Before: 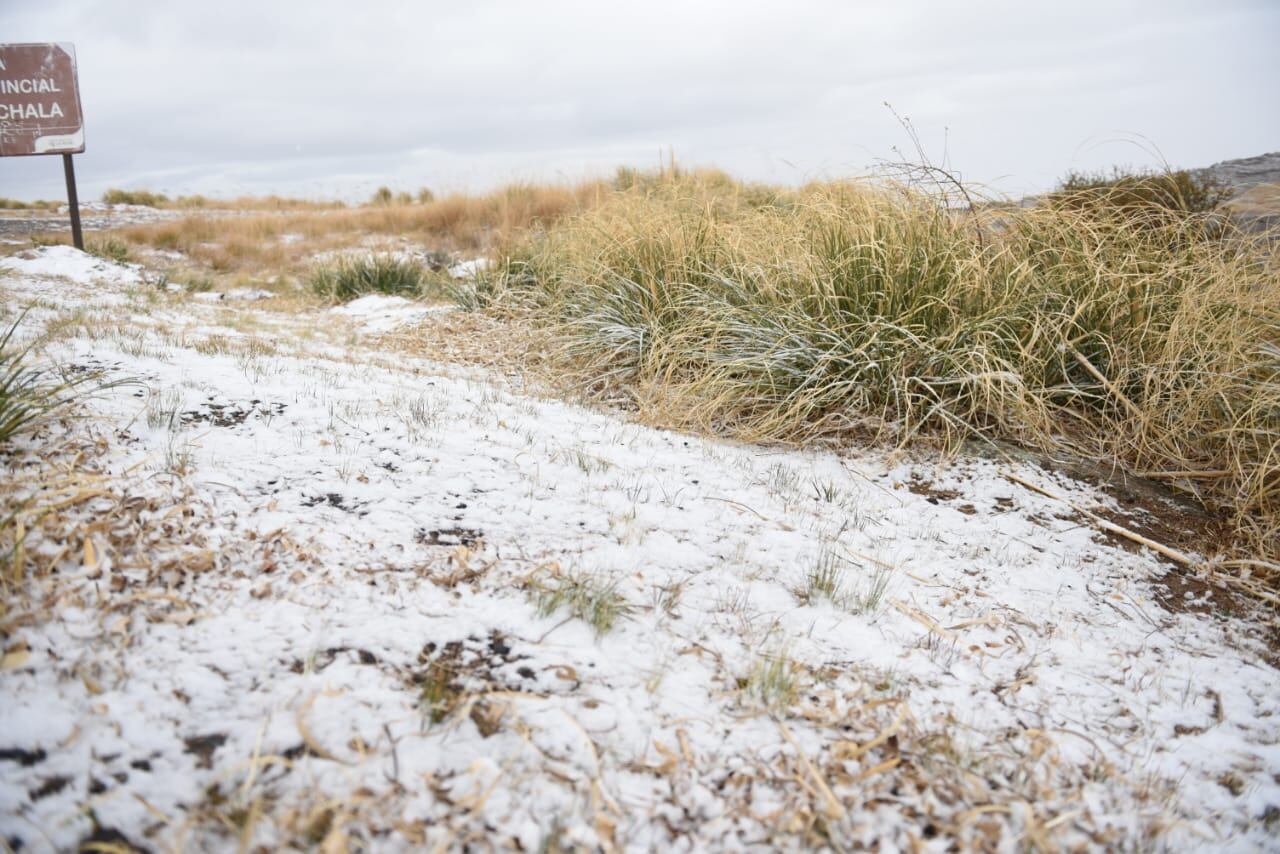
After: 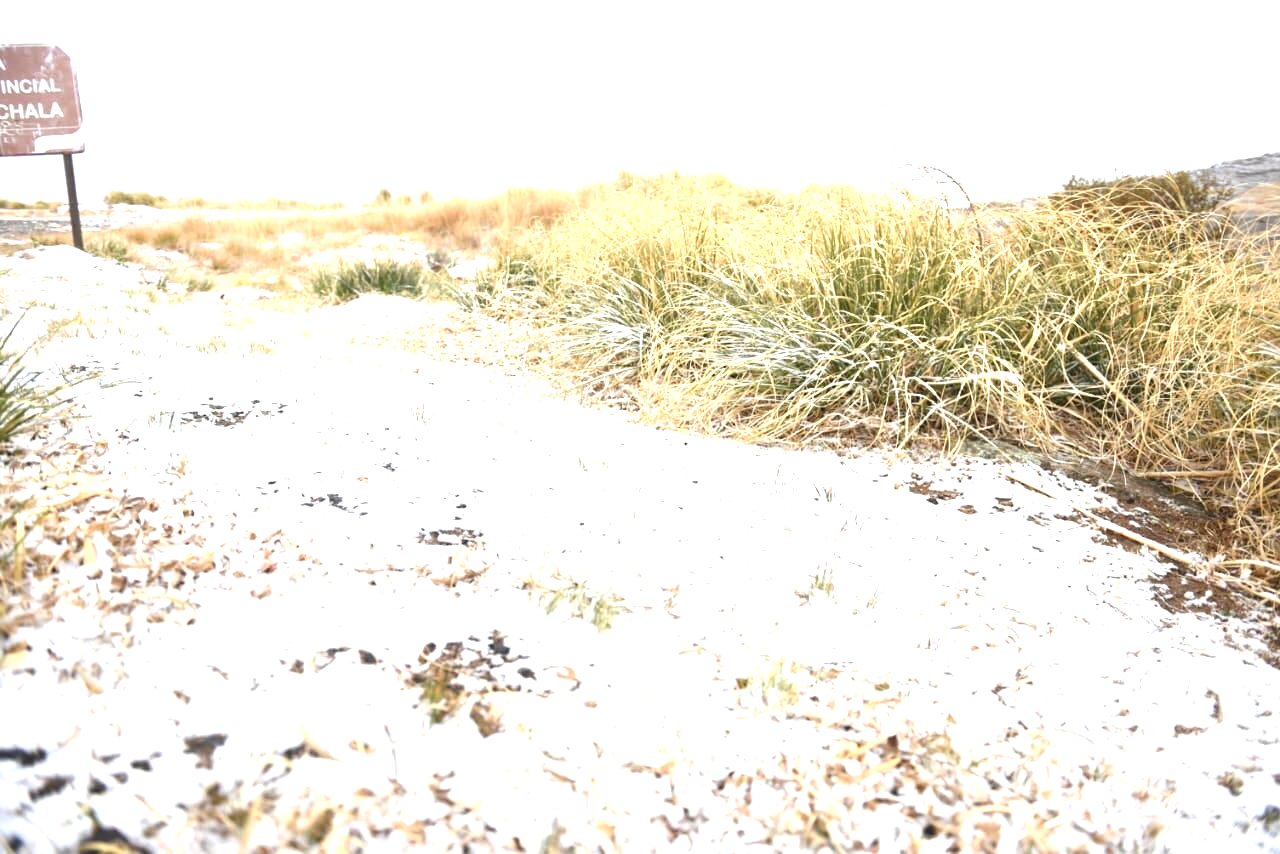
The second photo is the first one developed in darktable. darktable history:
exposure: black level correction 0, exposure 1.3 EV, compensate exposure bias true, compensate highlight preservation false
white balance: emerald 1
